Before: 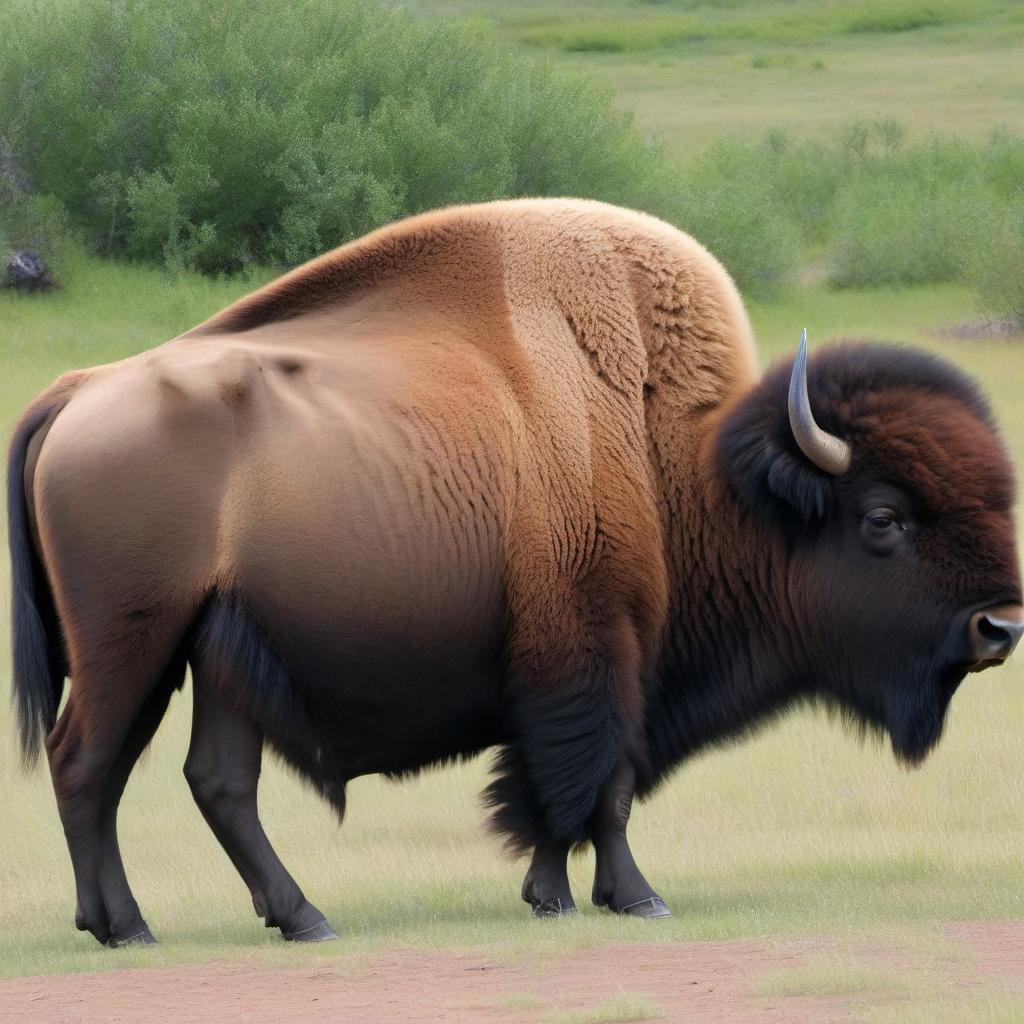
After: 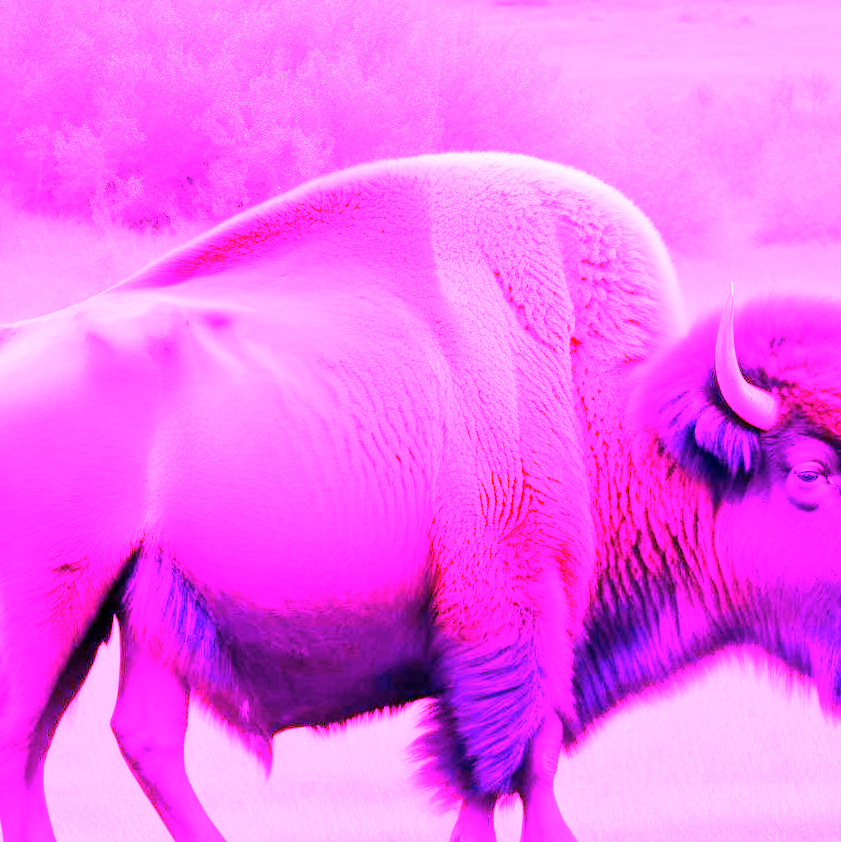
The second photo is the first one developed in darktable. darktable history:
white balance: red 8, blue 8
crop and rotate: left 7.196%, top 4.574%, right 10.605%, bottom 13.178%
